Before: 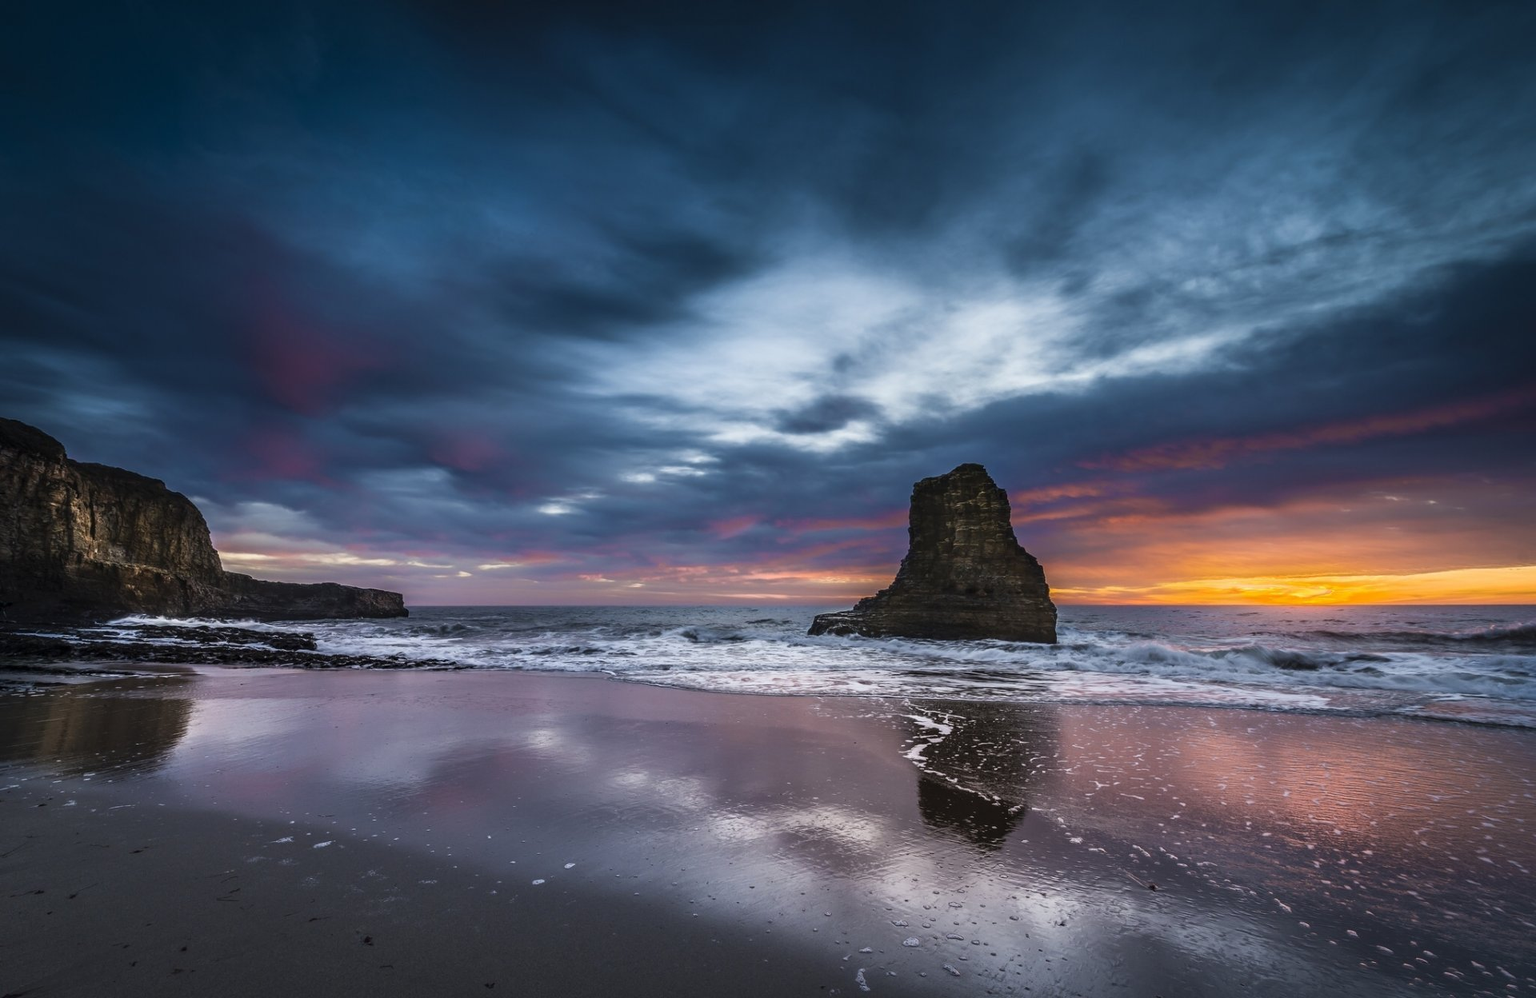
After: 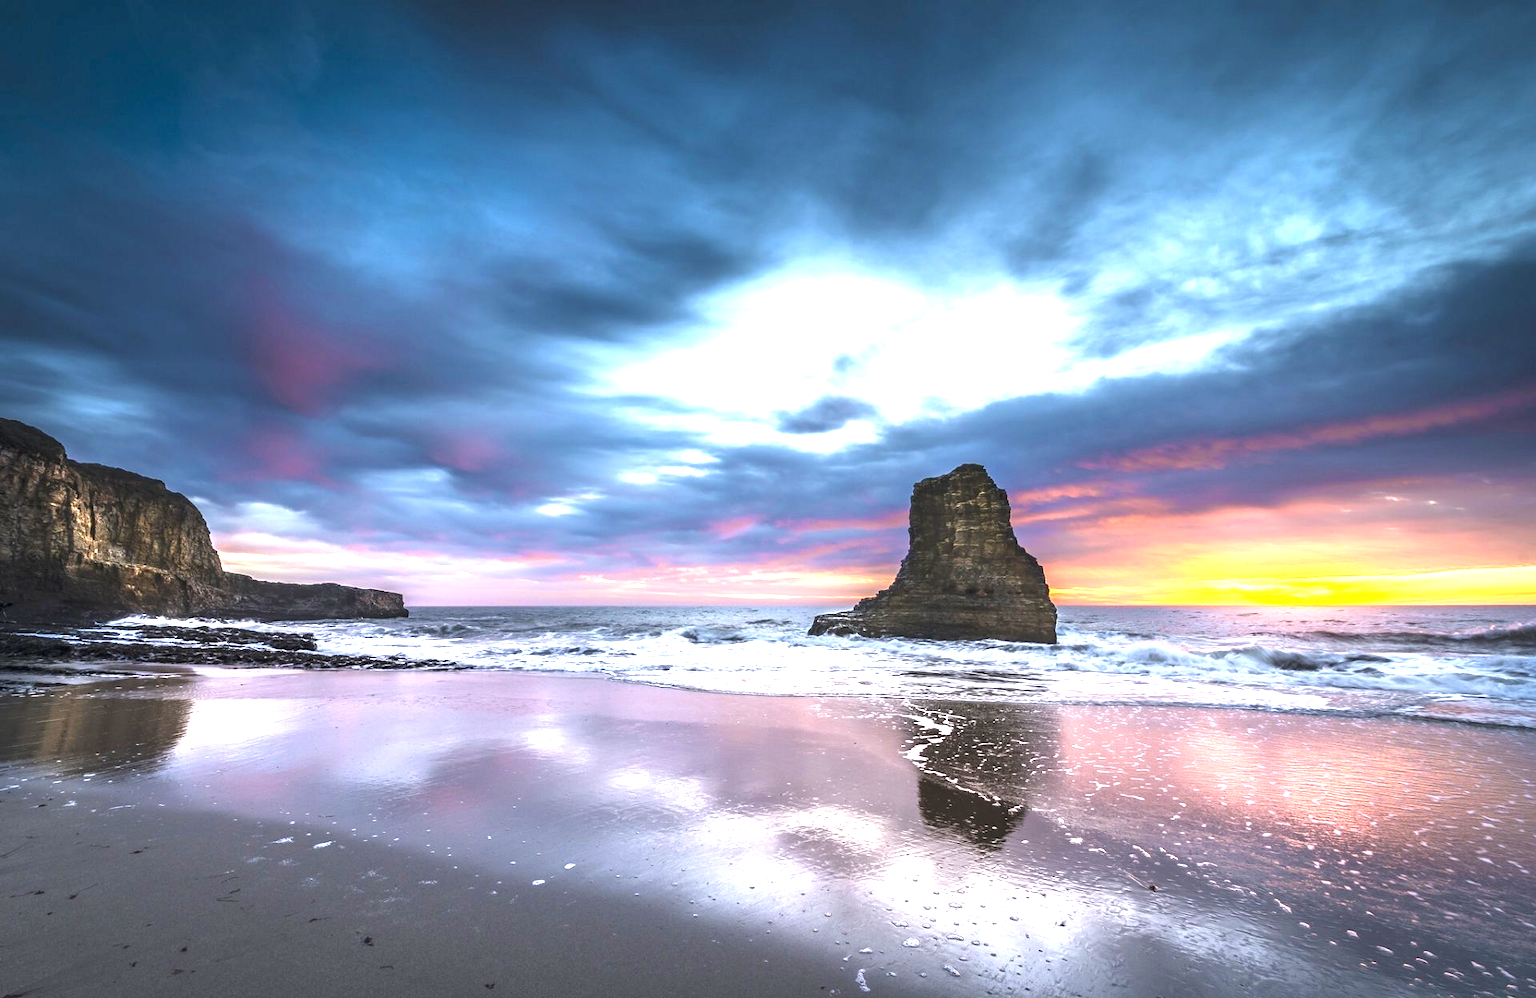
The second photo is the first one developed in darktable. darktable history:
exposure: black level correction 0, exposure 1.87 EV, compensate exposure bias true, compensate highlight preservation false
